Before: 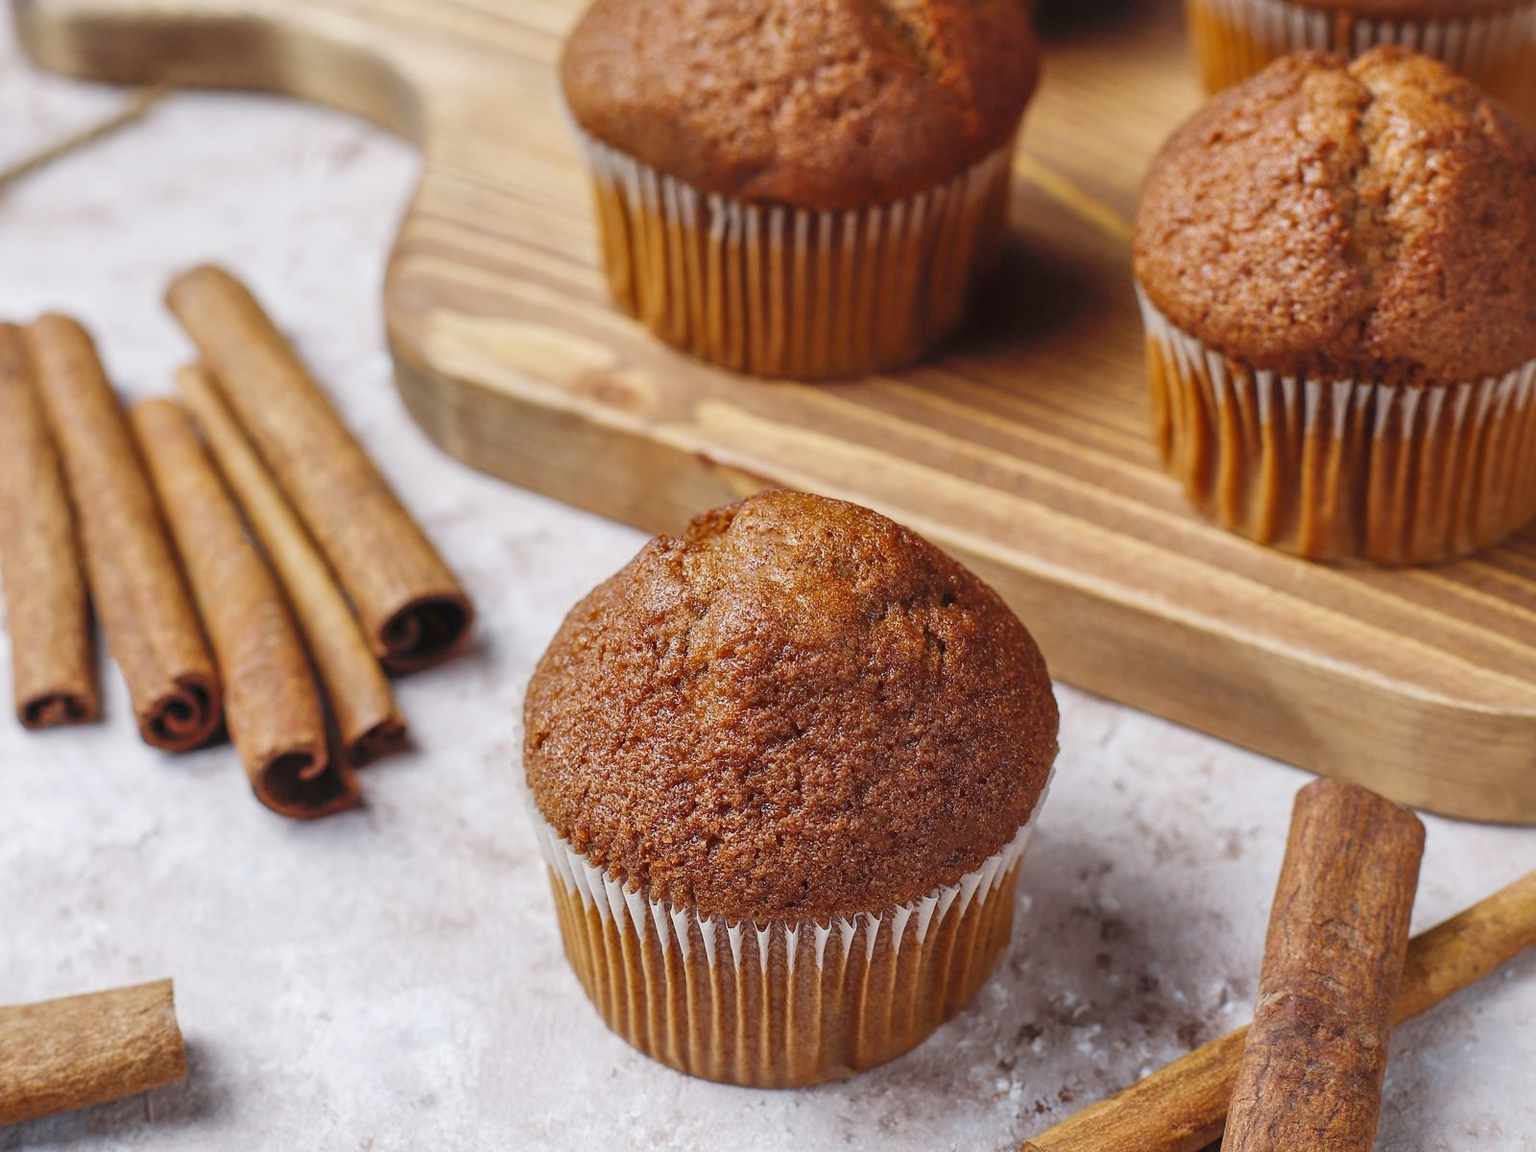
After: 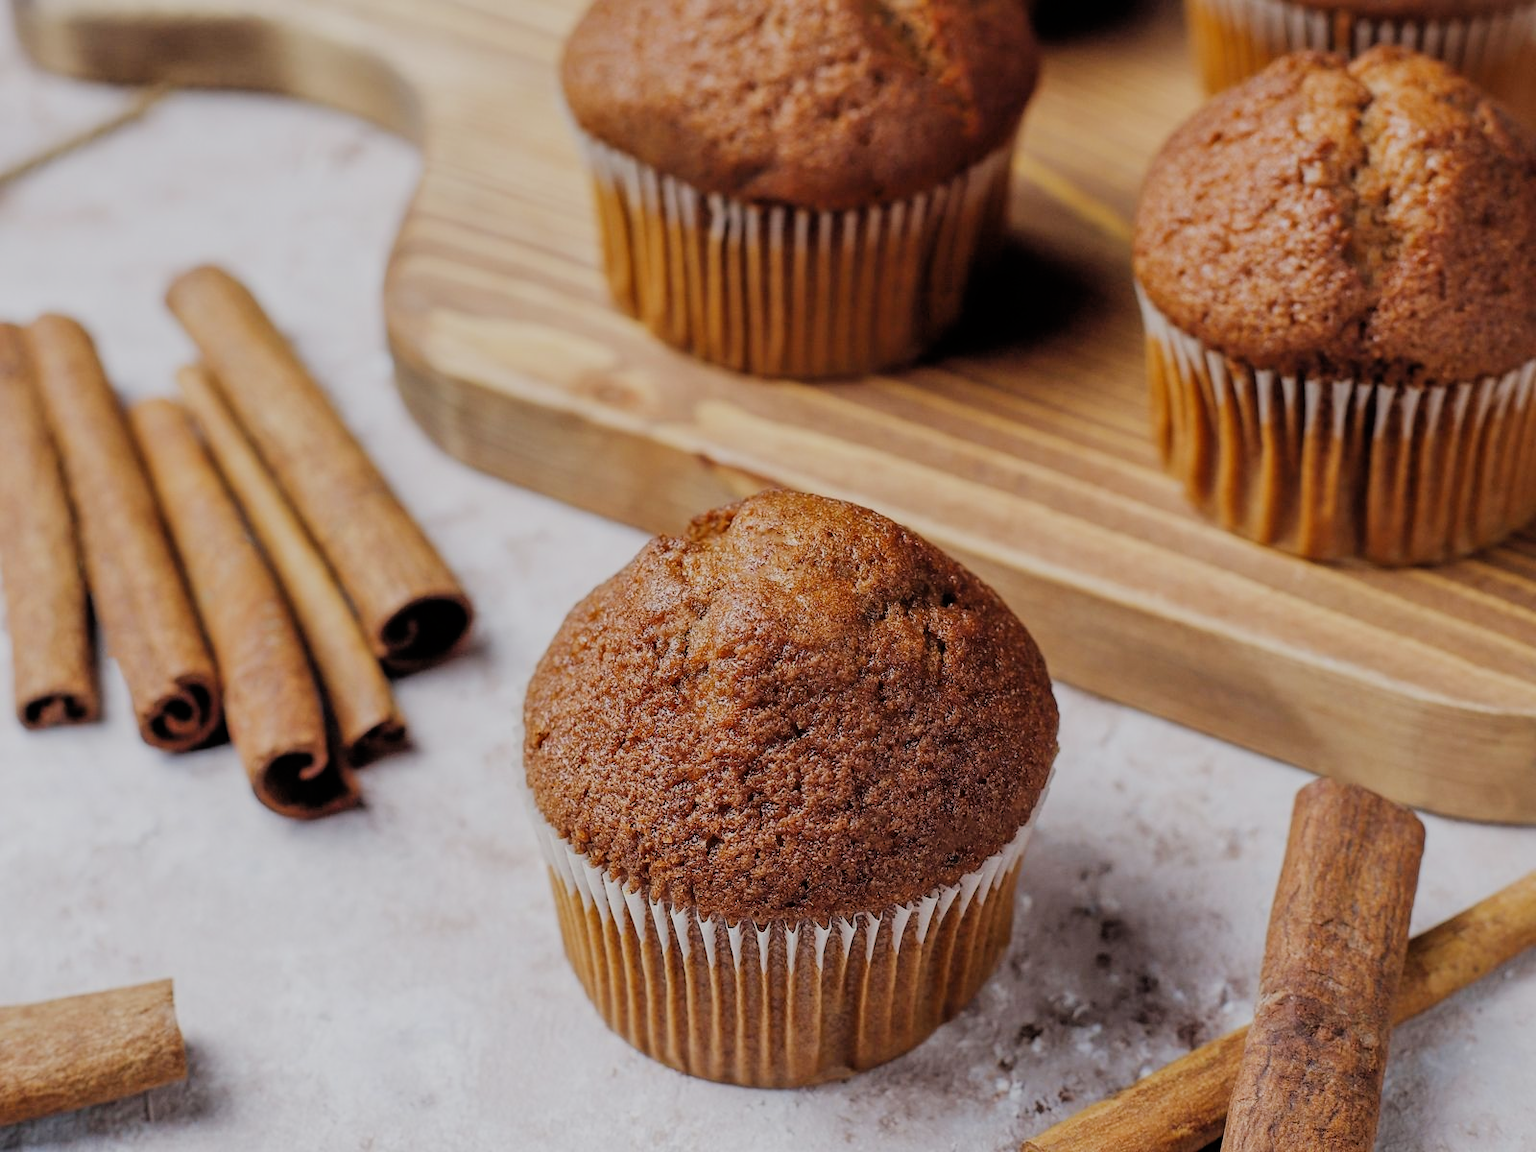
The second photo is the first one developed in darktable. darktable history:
filmic rgb: black relative exposure -4.66 EV, white relative exposure 4.78 EV, hardness 2.35, latitude 35.59%, contrast 1.042, highlights saturation mix 1.42%, shadows ↔ highlights balance 1.17%, enable highlight reconstruction true
